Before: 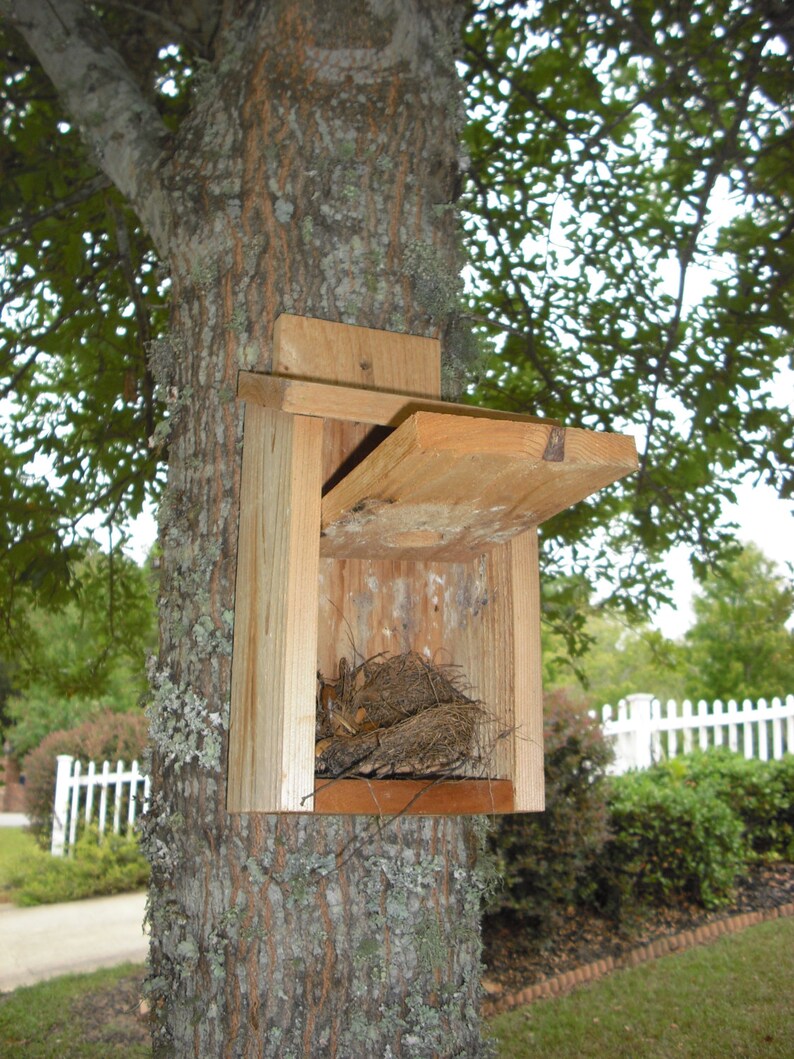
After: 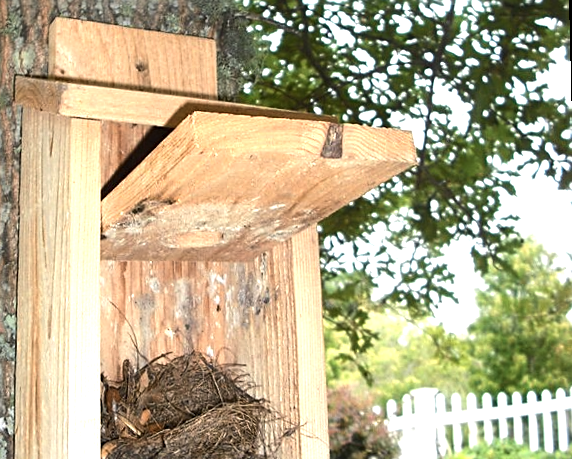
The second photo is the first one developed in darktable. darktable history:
sharpen: on, module defaults
tone equalizer: -8 EV -0.75 EV, -7 EV -0.7 EV, -6 EV -0.6 EV, -5 EV -0.4 EV, -3 EV 0.4 EV, -2 EV 0.6 EV, -1 EV 0.7 EV, +0 EV 0.75 EV, edges refinement/feathering 500, mask exposure compensation -1.57 EV, preserve details no
white balance: emerald 1
rotate and perspective: rotation -1.42°, crop left 0.016, crop right 0.984, crop top 0.035, crop bottom 0.965
crop and rotate: left 27.938%, top 27.046%, bottom 27.046%
color zones: curves: ch0 [(0.018, 0.548) (0.224, 0.64) (0.425, 0.447) (0.675, 0.575) (0.732, 0.579)]; ch1 [(0.066, 0.487) (0.25, 0.5) (0.404, 0.43) (0.75, 0.421) (0.956, 0.421)]; ch2 [(0.044, 0.561) (0.215, 0.465) (0.399, 0.544) (0.465, 0.548) (0.614, 0.447) (0.724, 0.43) (0.882, 0.623) (0.956, 0.632)]
